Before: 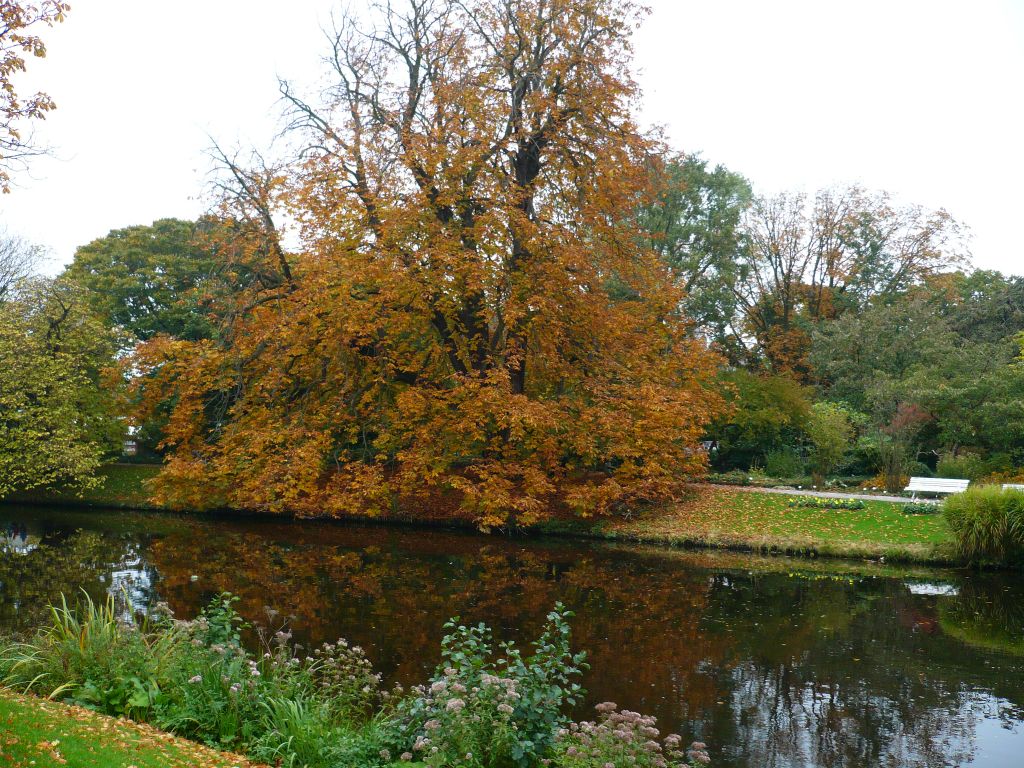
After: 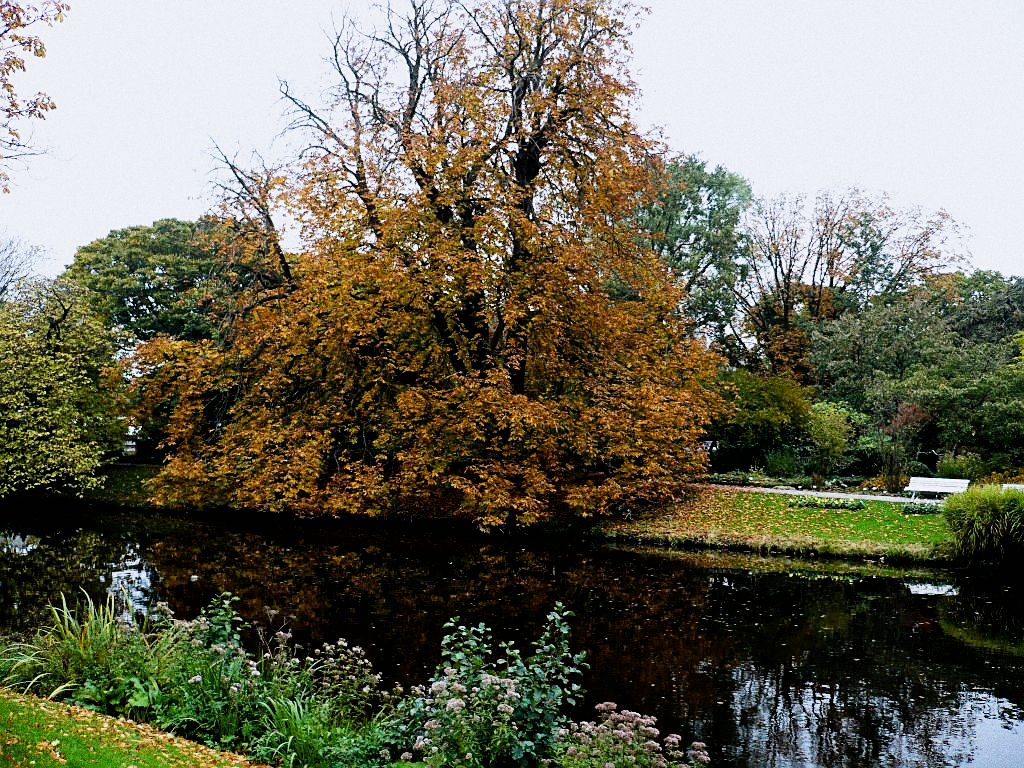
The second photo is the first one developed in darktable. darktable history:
color balance rgb: shadows lift › luminance -20%, power › hue 72.24°, highlights gain › luminance 15%, global offset › hue 171.6°, perceptual saturation grading › highlights -15%, perceptual saturation grading › shadows 25%, global vibrance 30%, contrast 10%
filmic rgb: black relative exposure -5 EV, hardness 2.88, contrast 1.3, highlights saturation mix -30%
sharpen: on, module defaults
color calibration: illuminant as shot in camera, x 0.358, y 0.373, temperature 4628.91 K
grain: coarseness 0.09 ISO, strength 40%
